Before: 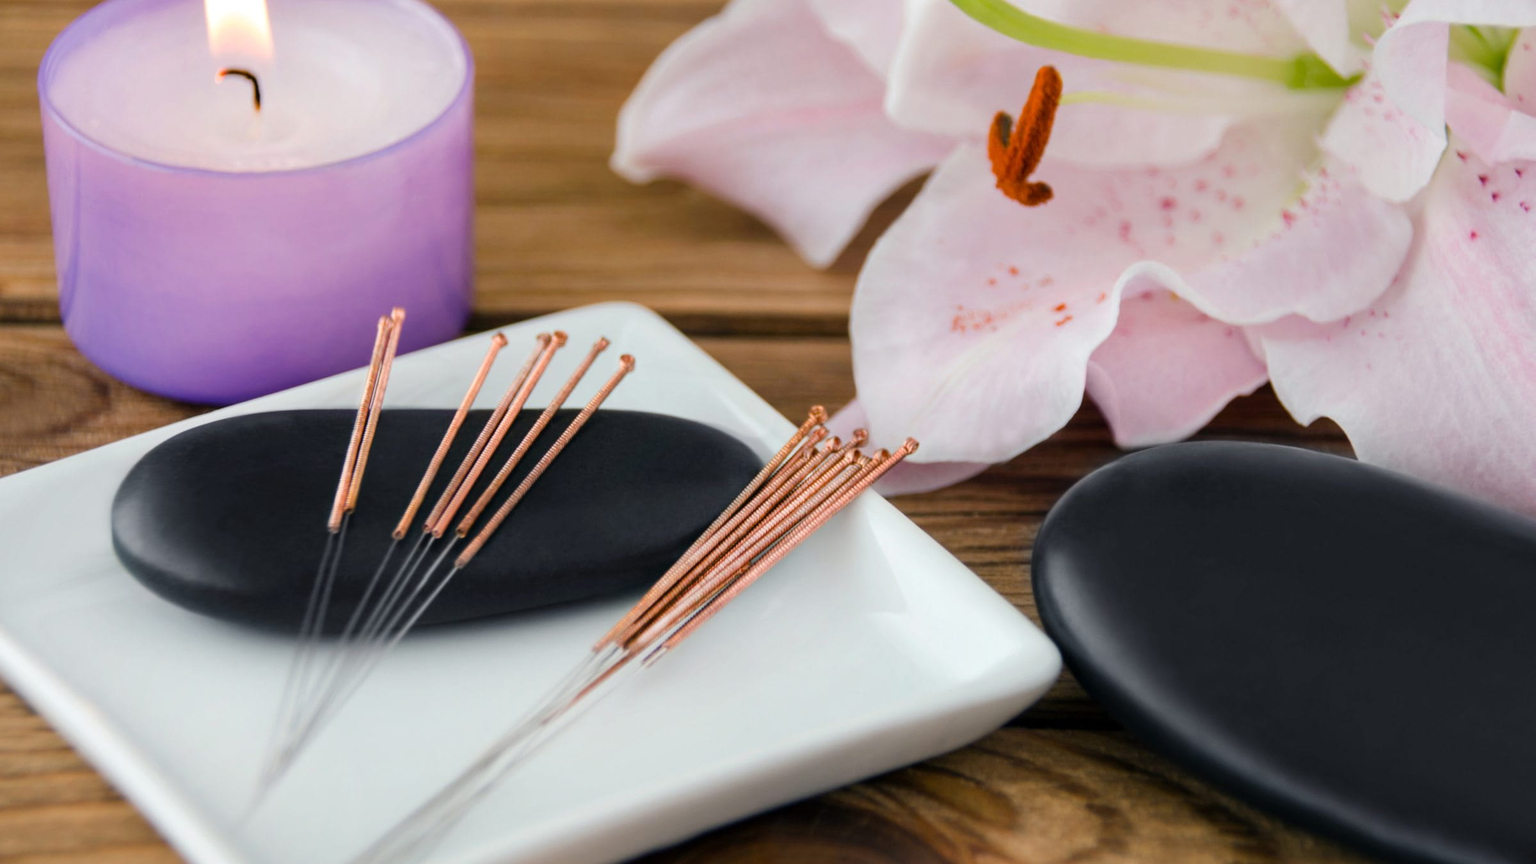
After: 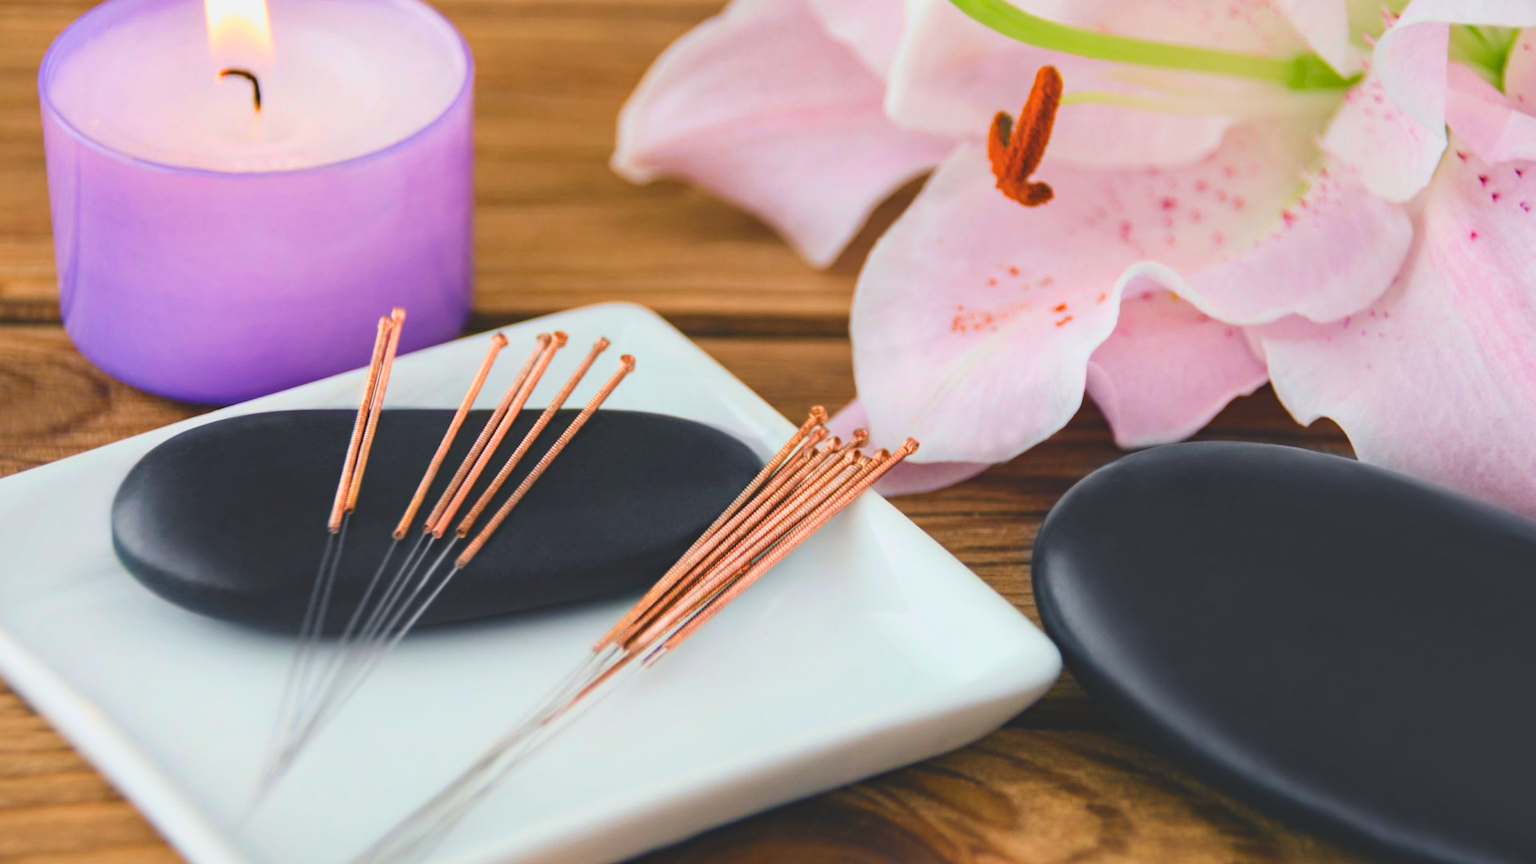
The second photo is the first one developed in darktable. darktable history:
tone curve: curves: ch0 [(0, 0) (0.091, 0.077) (0.517, 0.574) (0.745, 0.82) (0.844, 0.908) (0.909, 0.942) (1, 0.973)]; ch1 [(0, 0) (0.437, 0.404) (0.5, 0.5) (0.534, 0.554) (0.58, 0.603) (0.616, 0.649) (1, 1)]; ch2 [(0, 0) (0.442, 0.415) (0.5, 0.5) (0.535, 0.557) (0.585, 0.62) (1, 1)], color space Lab, independent channels, preserve colors none
contrast brightness saturation: contrast -0.11
haze removal: adaptive false
exposure: black level correction -0.015, compensate highlight preservation false
